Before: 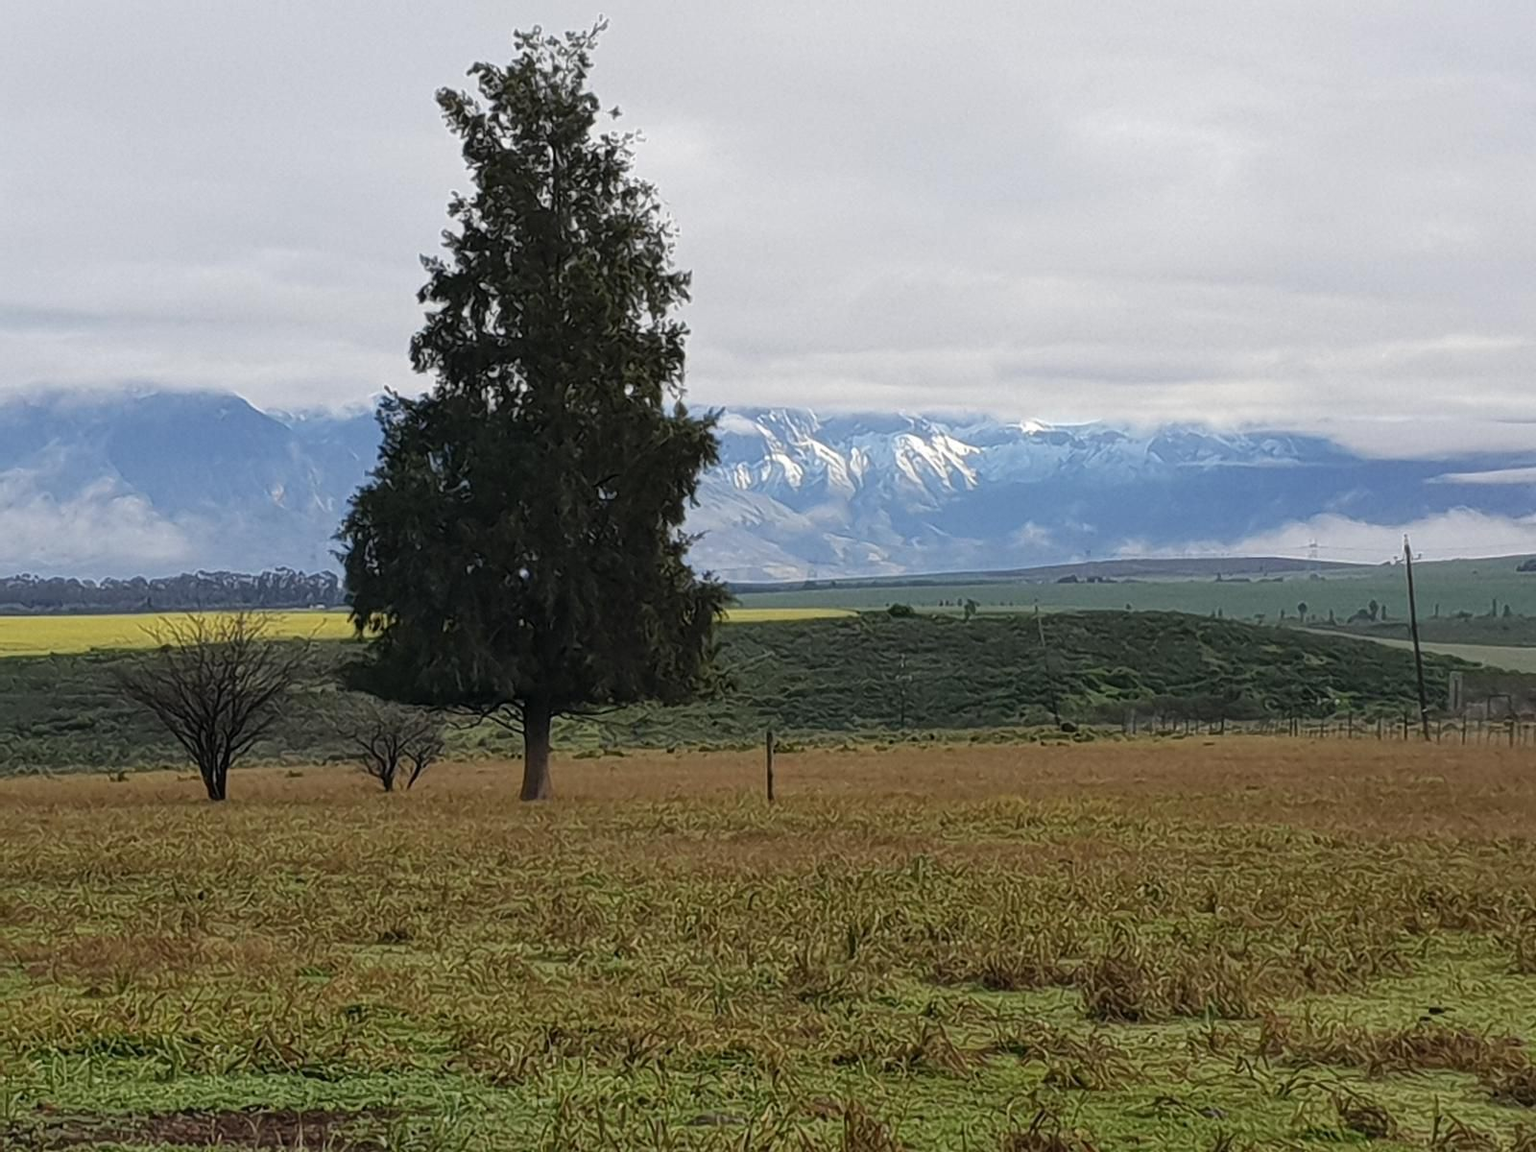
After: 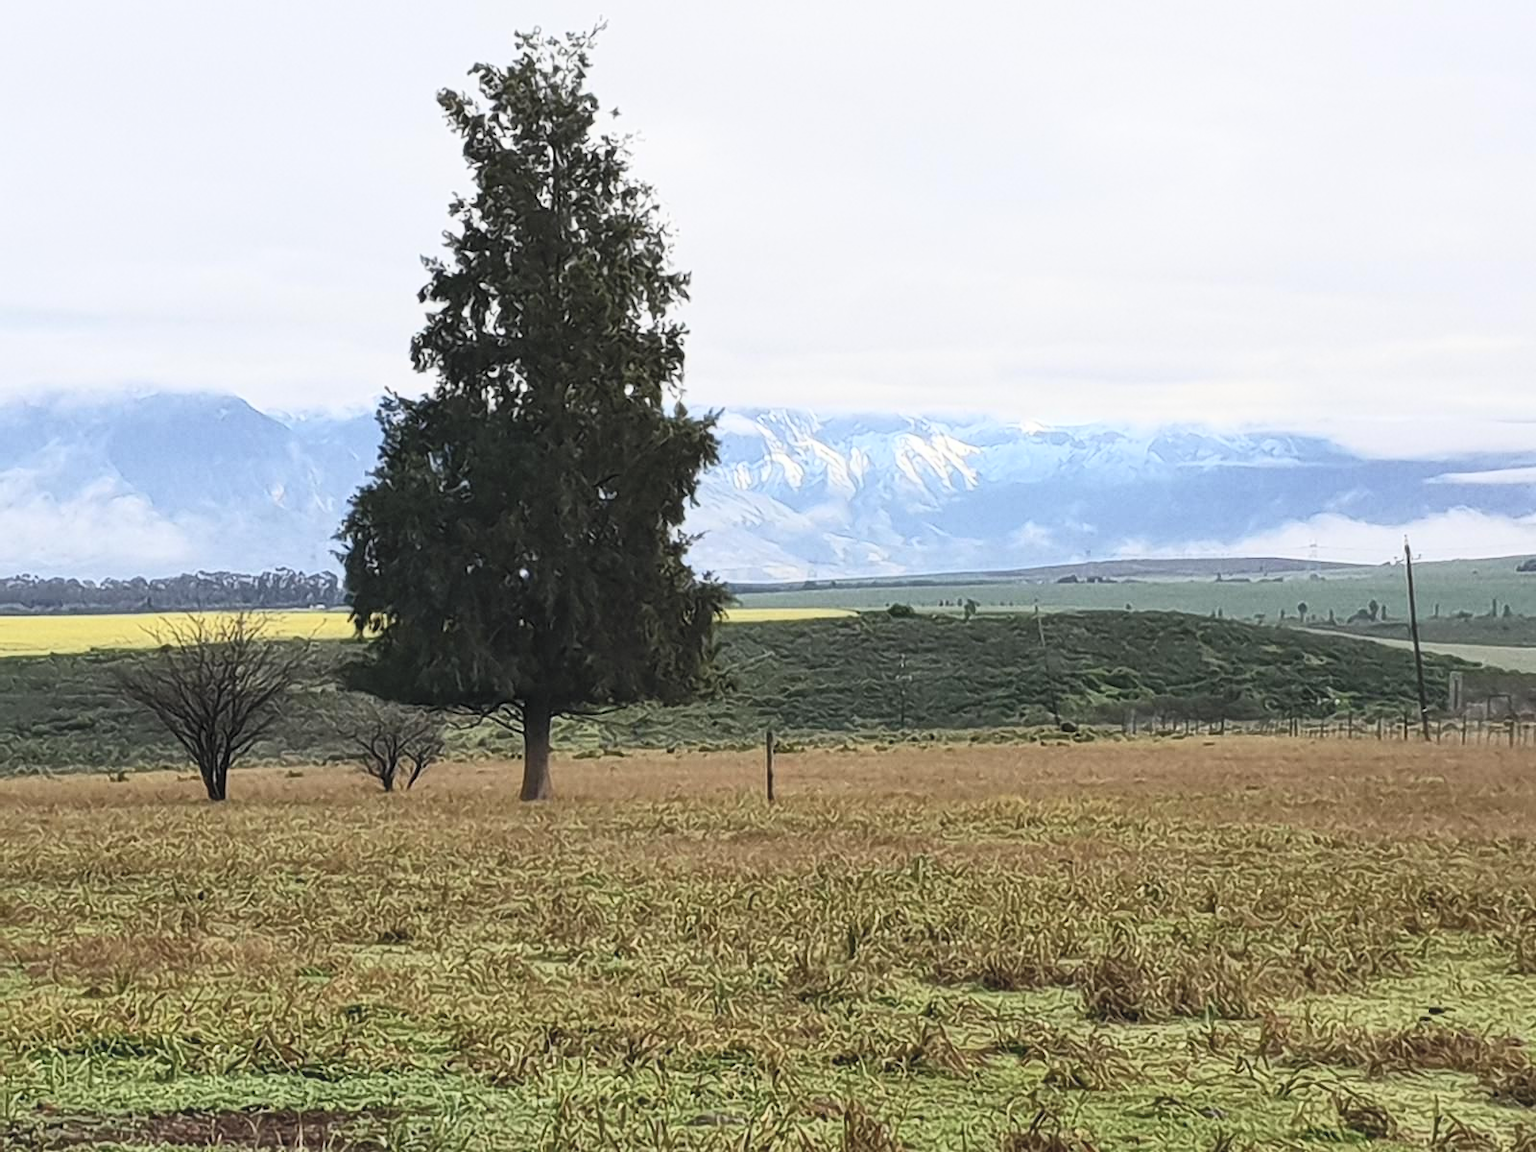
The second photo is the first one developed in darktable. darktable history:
contrast brightness saturation: contrast 0.391, brightness 0.519
exposure: exposure -0.071 EV, compensate highlight preservation false
